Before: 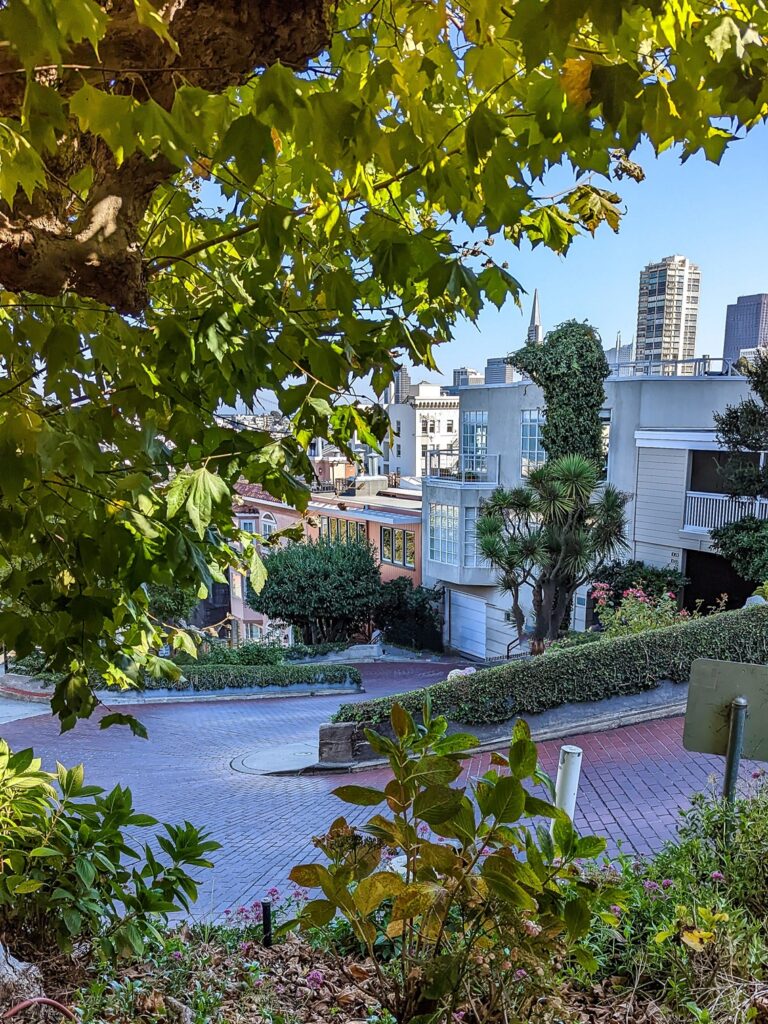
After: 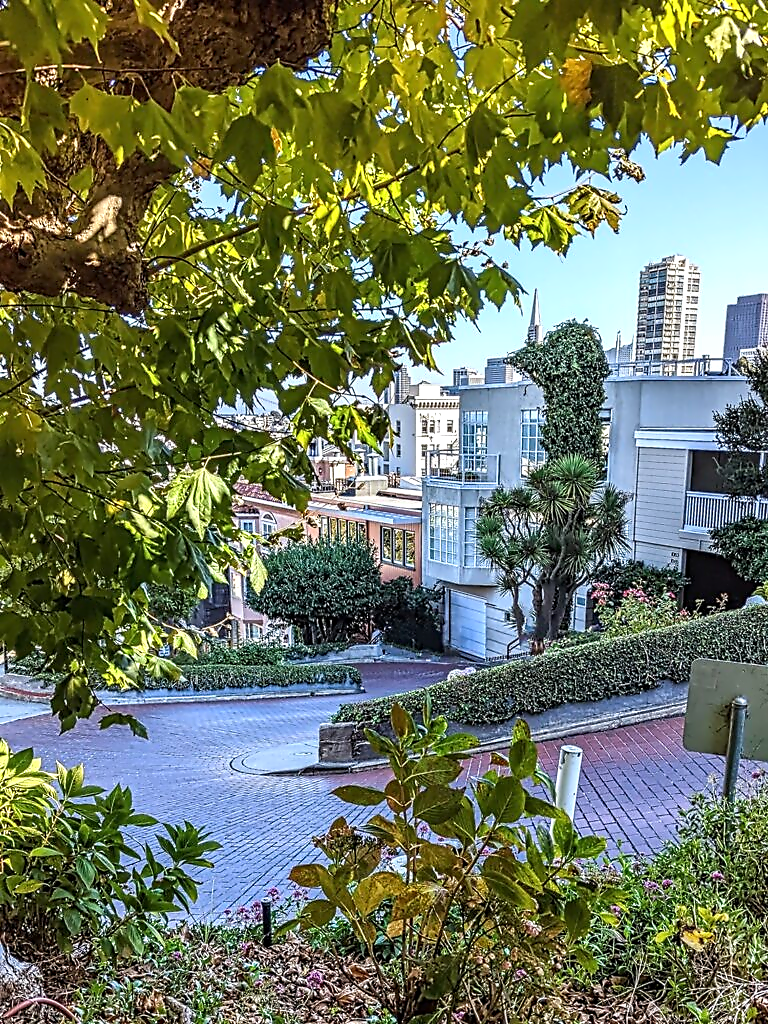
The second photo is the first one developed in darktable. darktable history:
exposure: black level correction 0, exposure 0.397 EV, compensate exposure bias true, compensate highlight preservation false
contrast equalizer: octaves 7, y [[0.5, 0.5, 0.5, 0.515, 0.749, 0.84], [0.5 ×6], [0.5 ×6], [0, 0, 0, 0.001, 0.067, 0.262], [0 ×6]]
tone equalizer: on, module defaults
